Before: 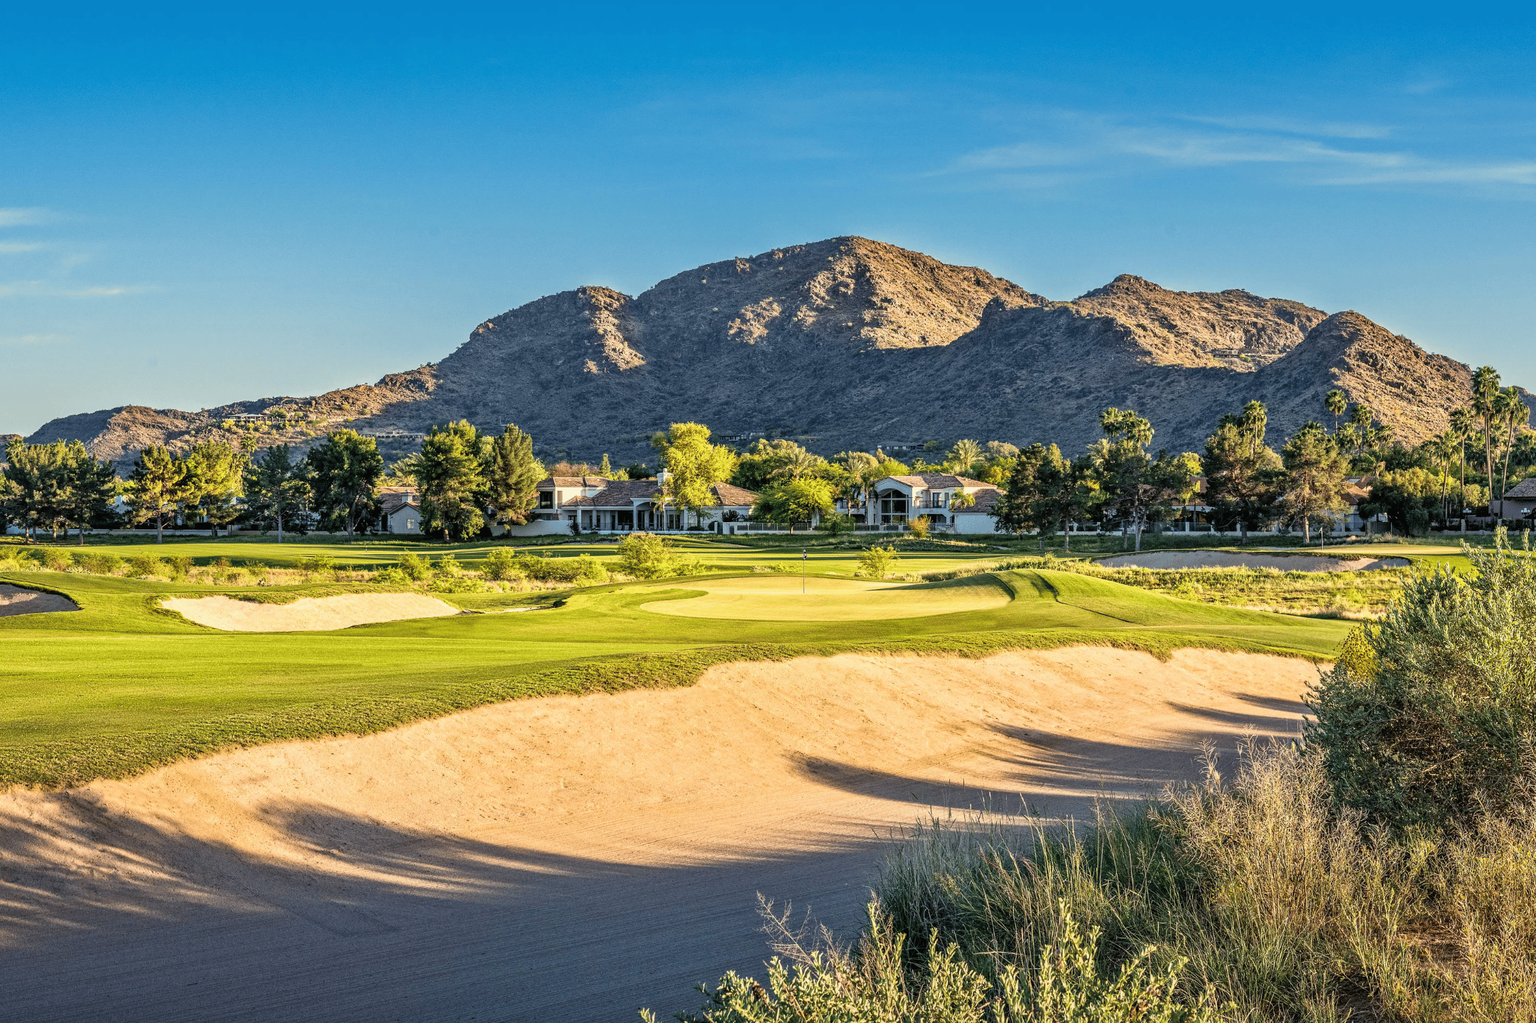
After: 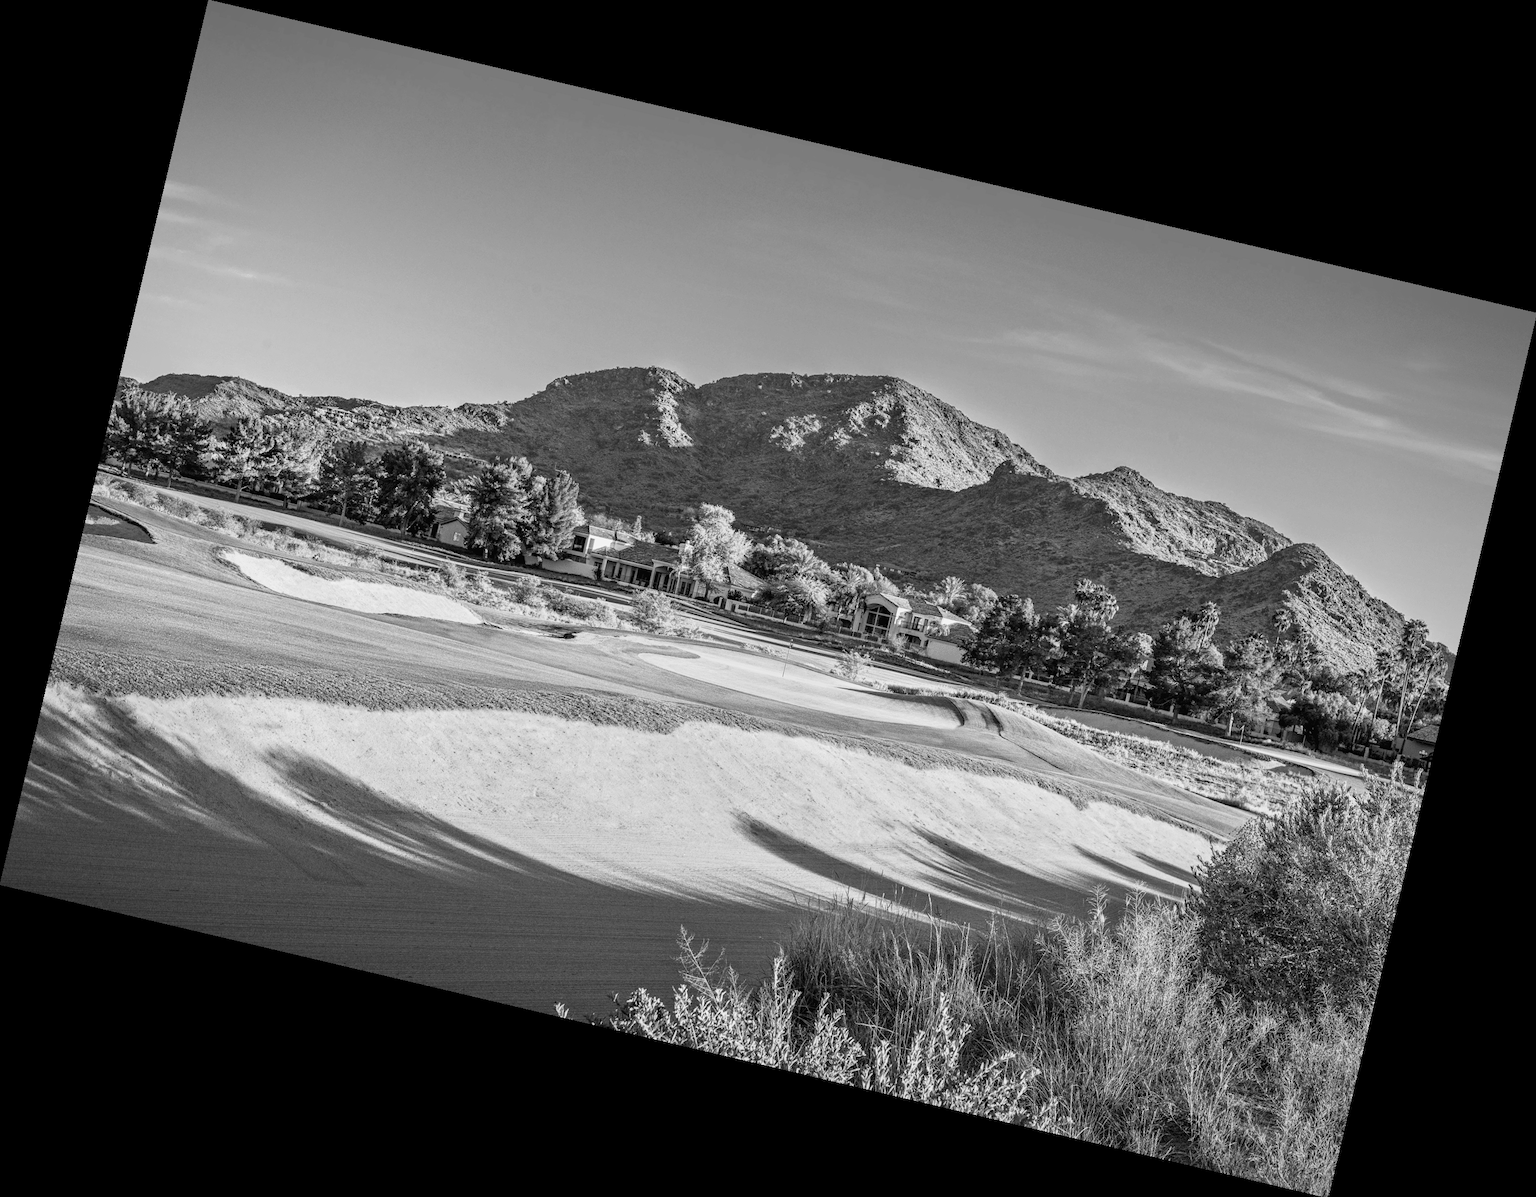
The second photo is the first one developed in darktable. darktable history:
vignetting: fall-off radius 60.92%
monochrome: on, module defaults
rotate and perspective: rotation 13.27°, automatic cropping off
white balance: red 1.009, blue 0.985
